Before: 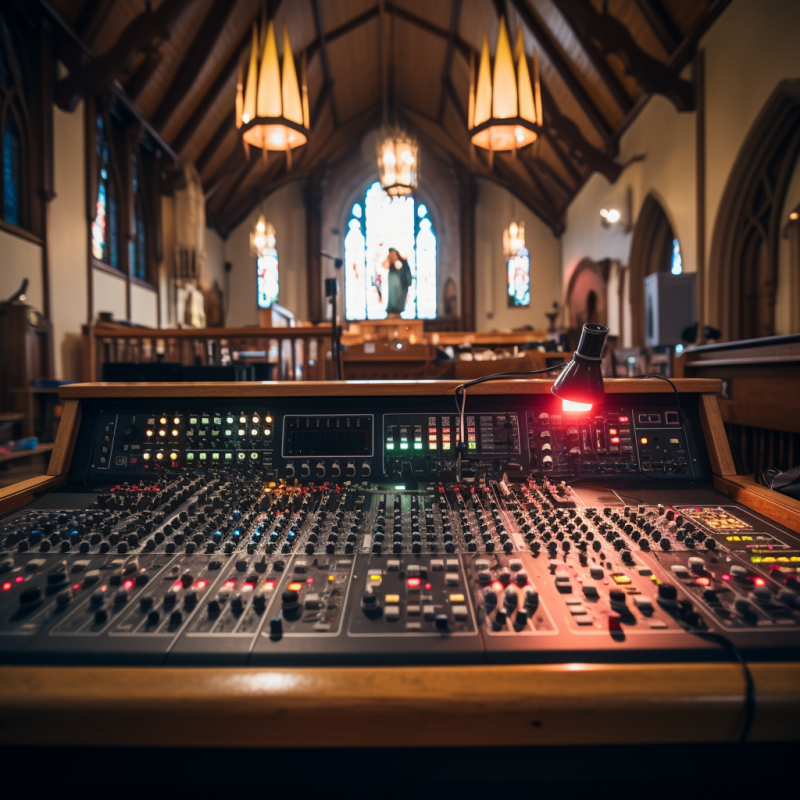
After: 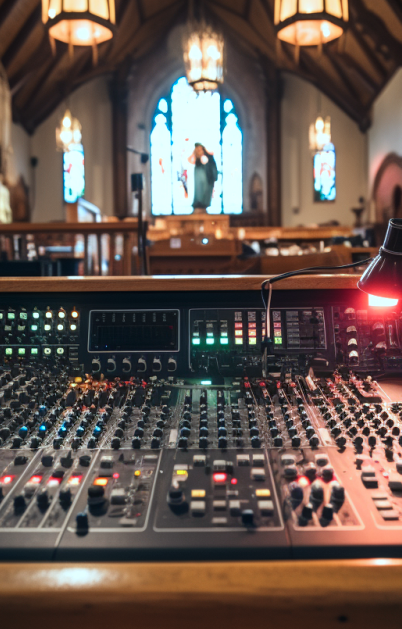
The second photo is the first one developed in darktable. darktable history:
color correction: highlights a* -10.19, highlights b* -10.07
crop and rotate: angle 0.012°, left 24.3%, top 13.148%, right 25.458%, bottom 8.189%
exposure: exposure 0.189 EV, compensate exposure bias true, compensate highlight preservation false
